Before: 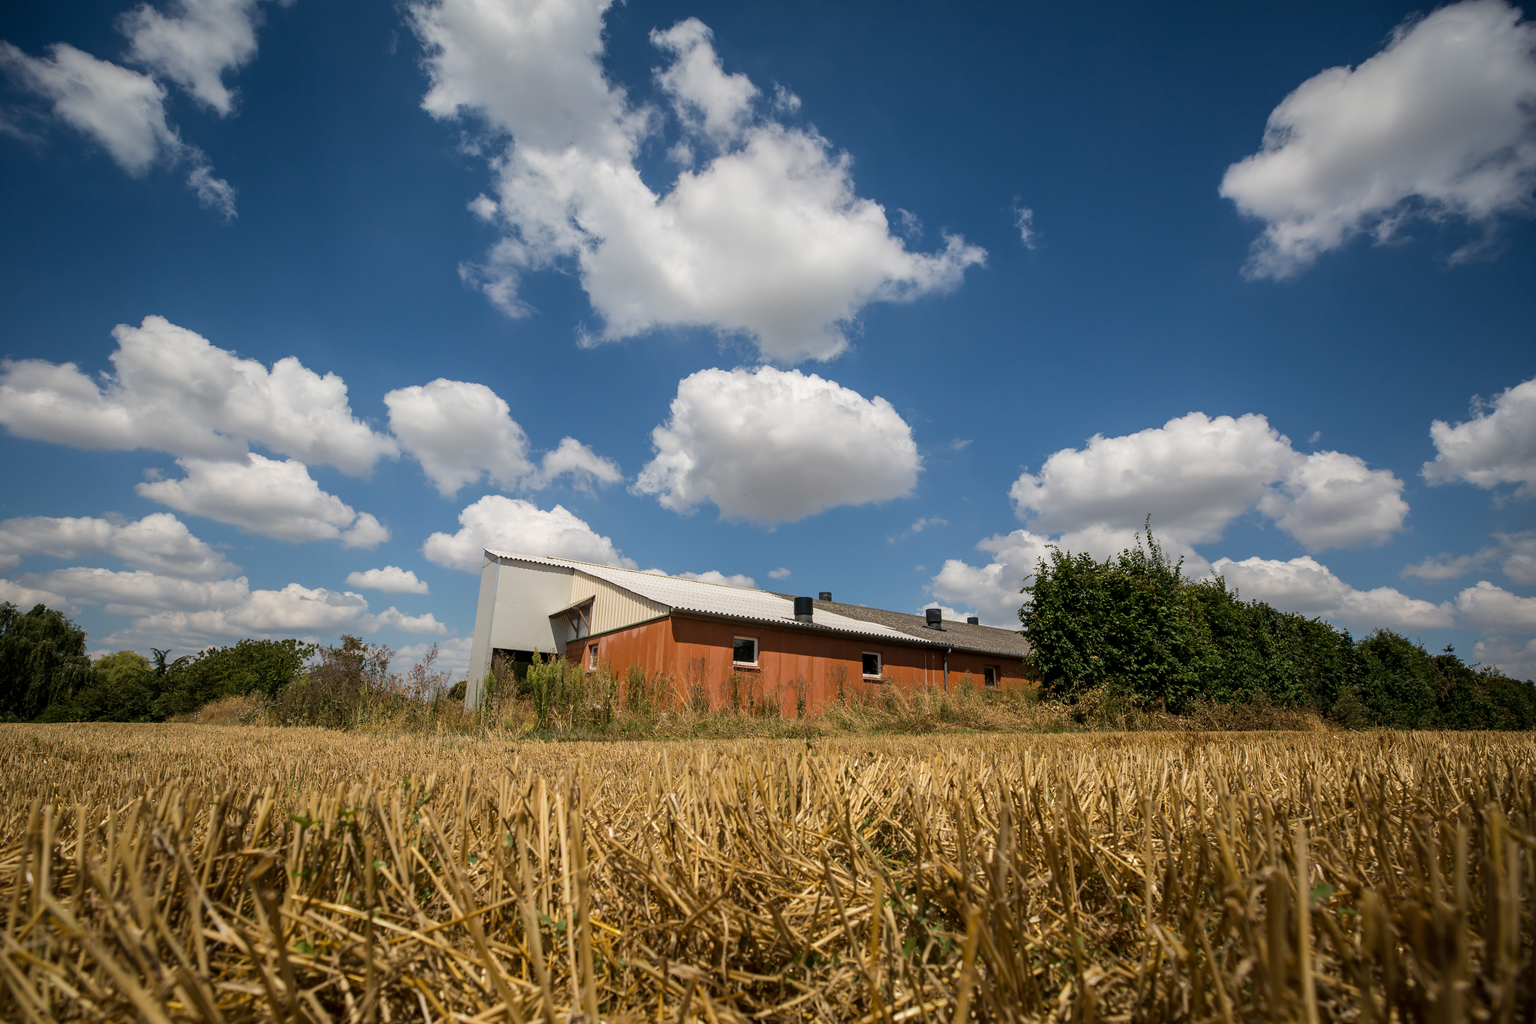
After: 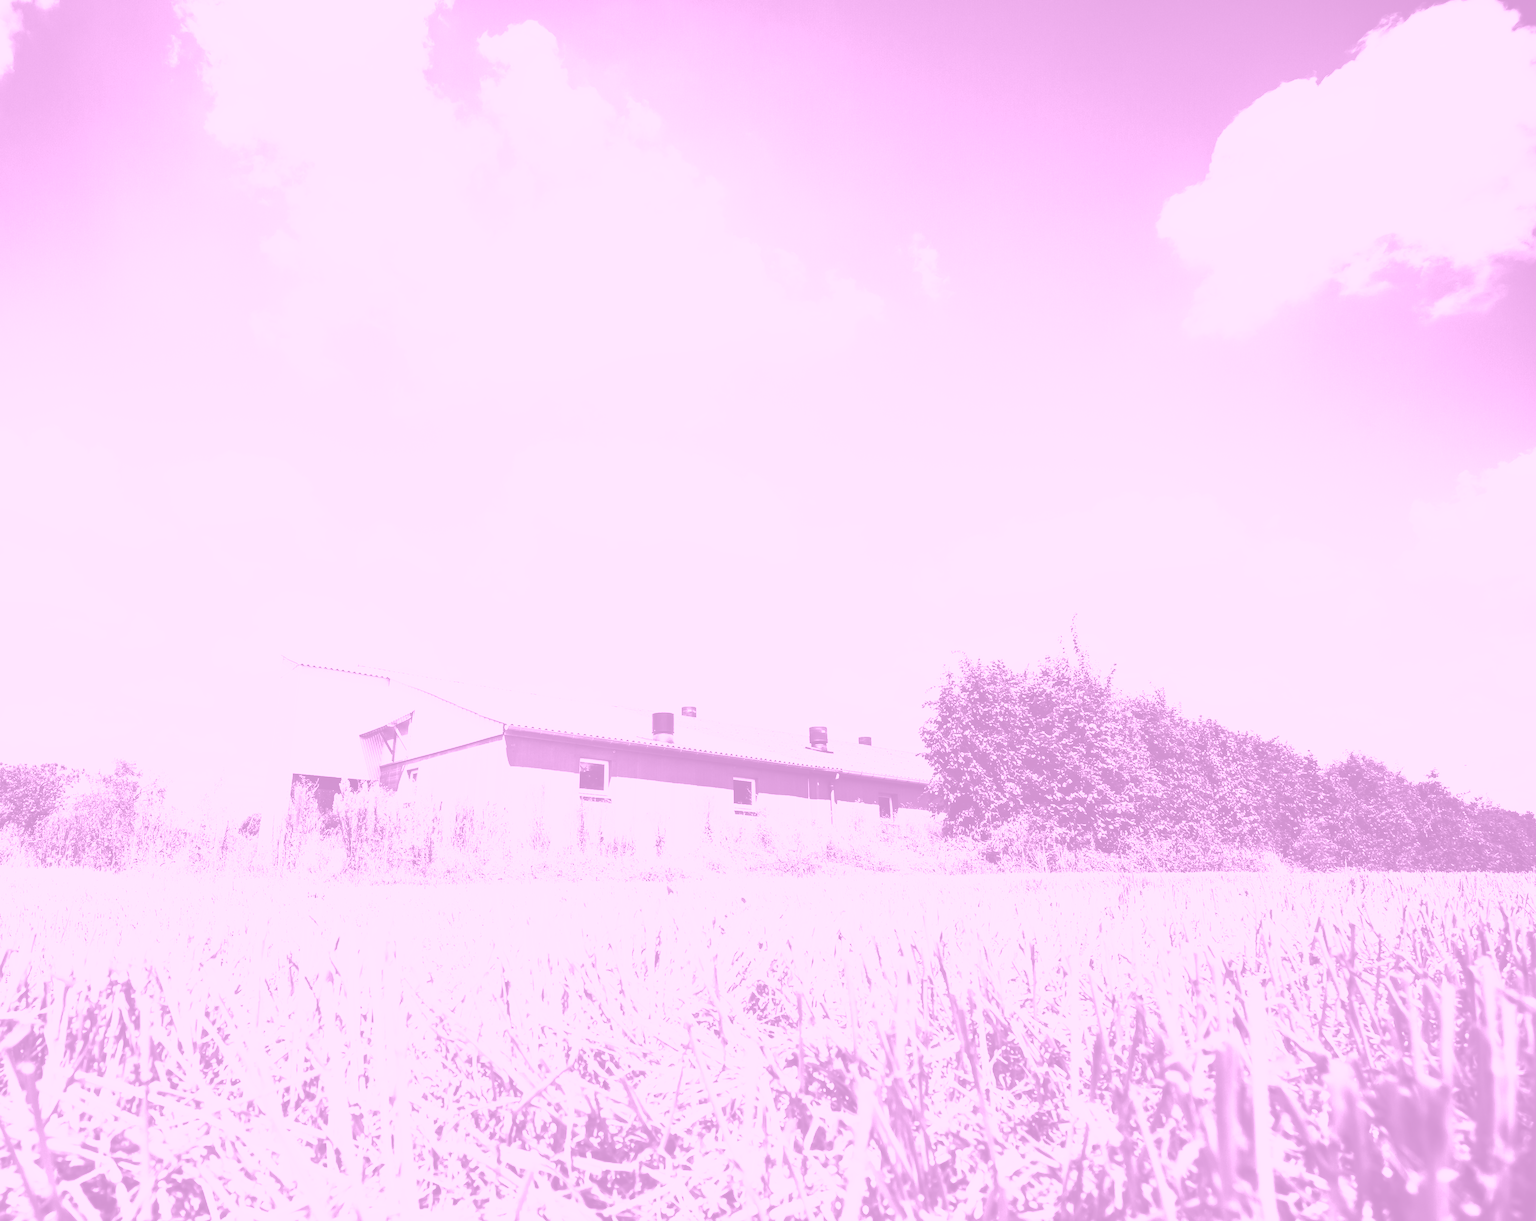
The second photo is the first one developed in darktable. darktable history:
exposure: exposure 0.6 EV, compensate highlight preservation false
base curve: curves: ch0 [(0, 0) (0.007, 0.004) (0.027, 0.03) (0.046, 0.07) (0.207, 0.54) (0.442, 0.872) (0.673, 0.972) (1, 1)], preserve colors none
crop: left 16.145%
contrast brightness saturation: contrast 0.83, brightness 0.59, saturation 0.59
colorize: hue 331.2°, saturation 75%, source mix 30.28%, lightness 70.52%, version 1
color correction: highlights a* -0.137, highlights b* -5.91, shadows a* -0.137, shadows b* -0.137
